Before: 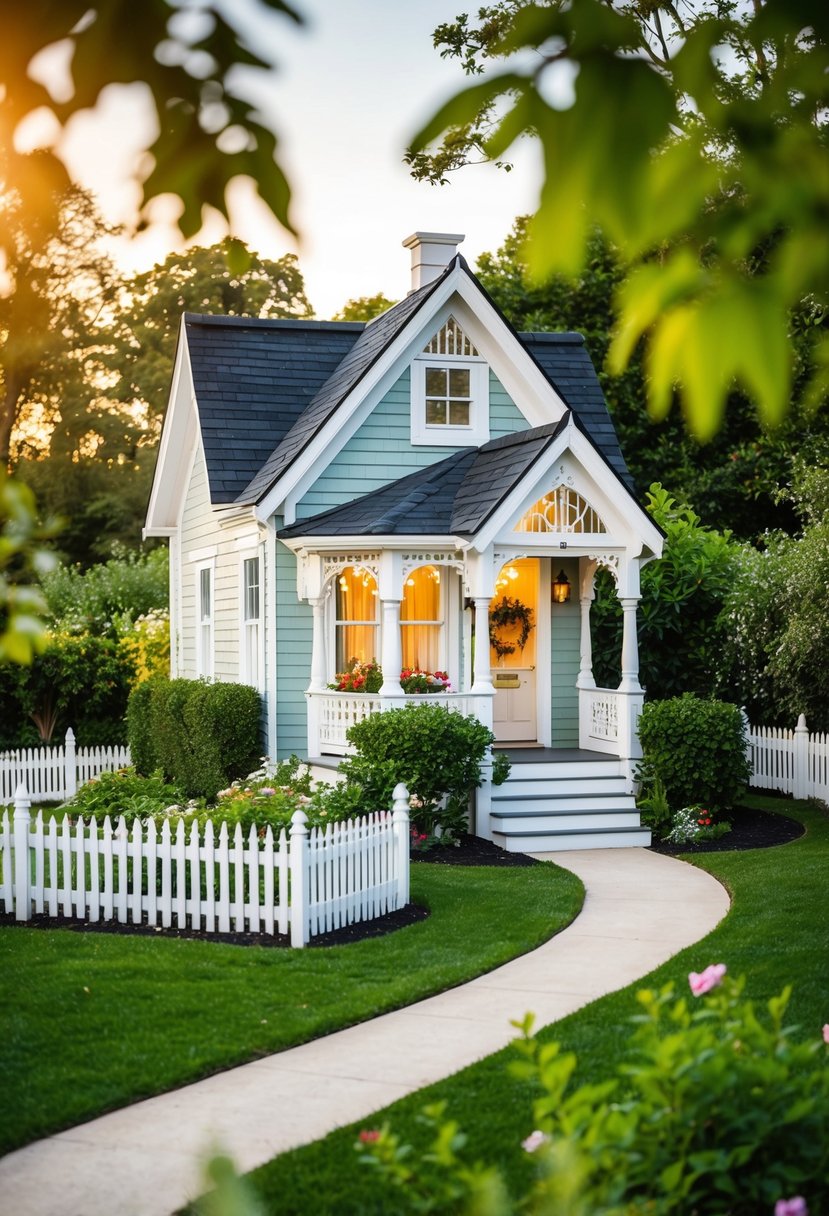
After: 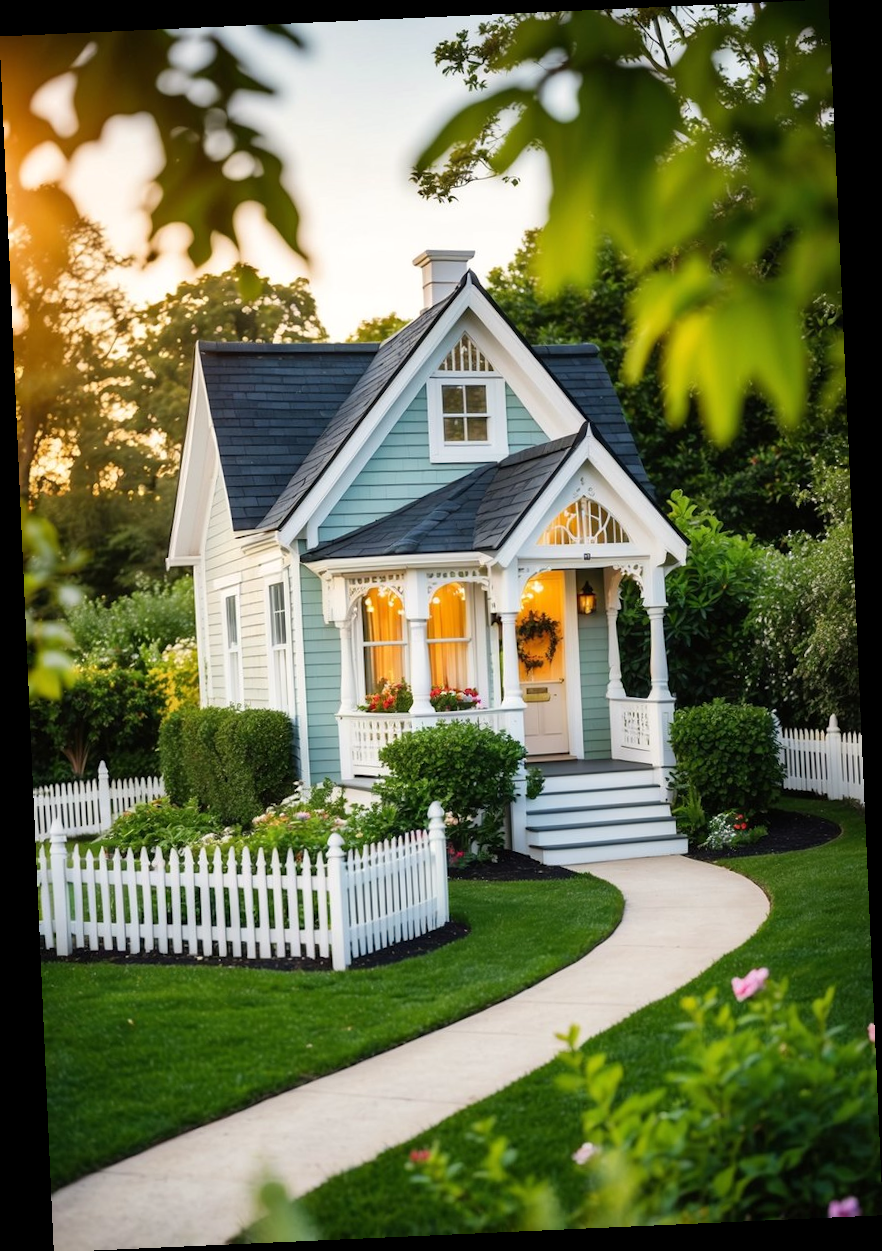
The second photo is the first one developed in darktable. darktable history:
white balance: red 1.009, blue 0.985
rotate and perspective: rotation -2.56°, automatic cropping off
